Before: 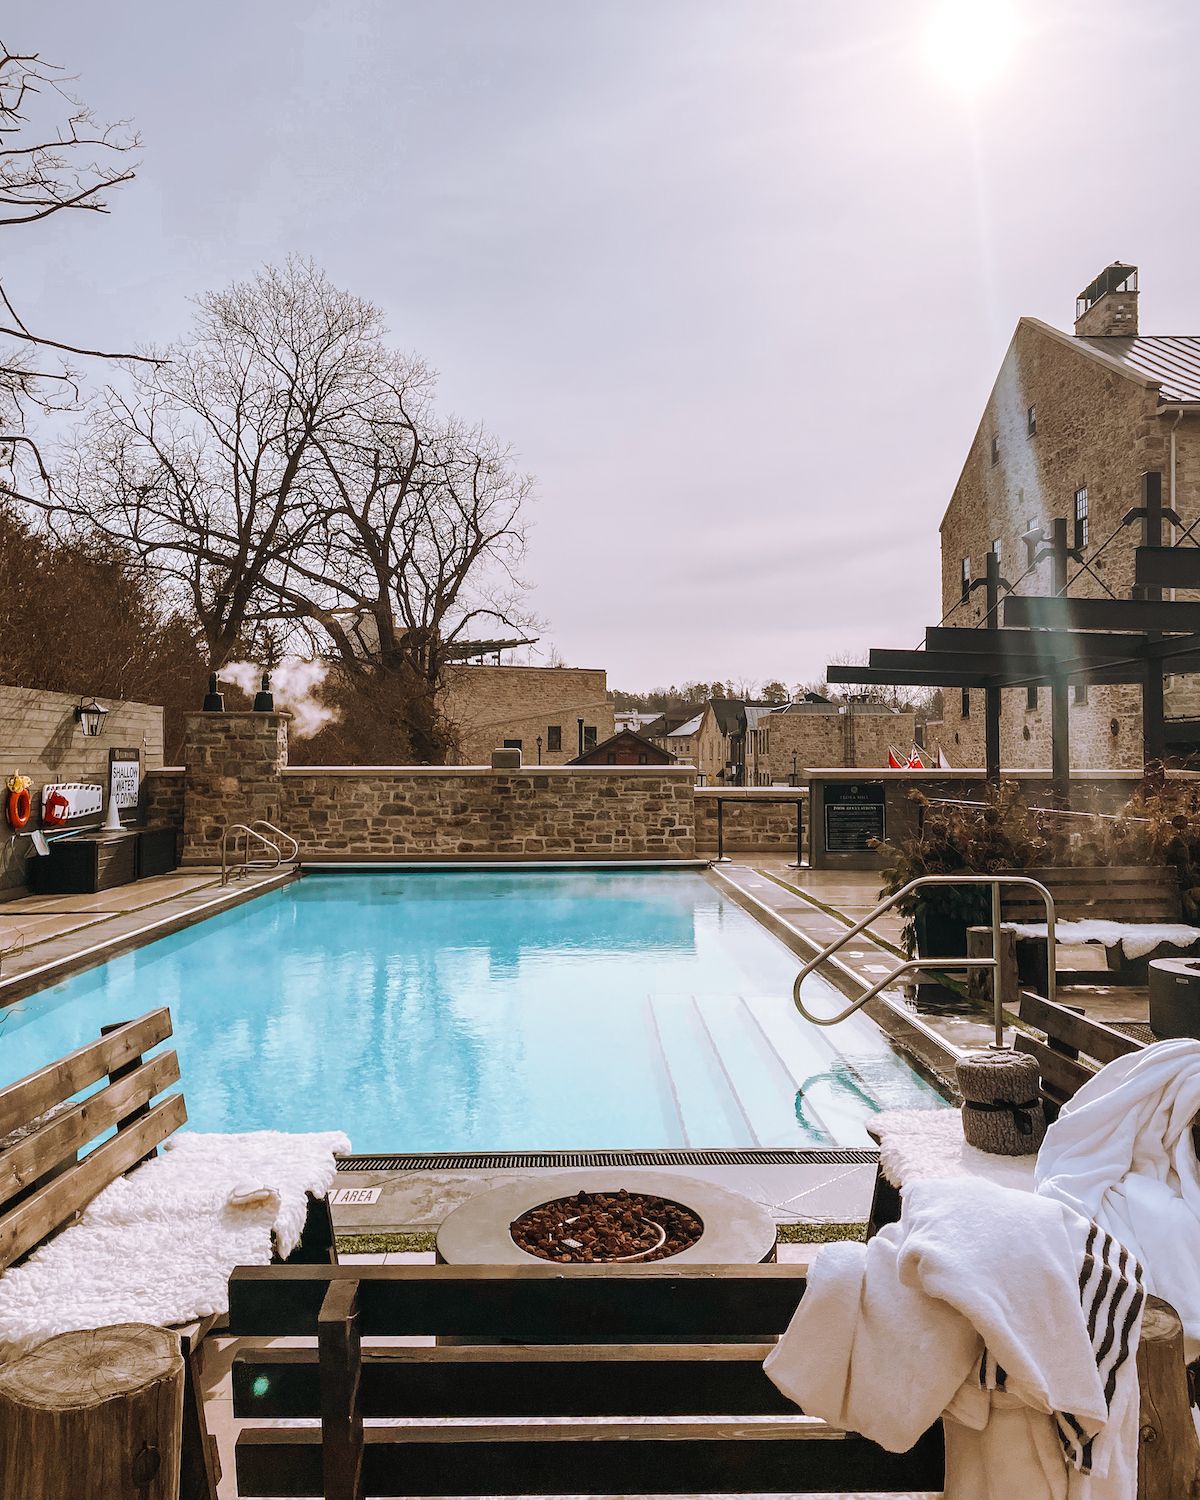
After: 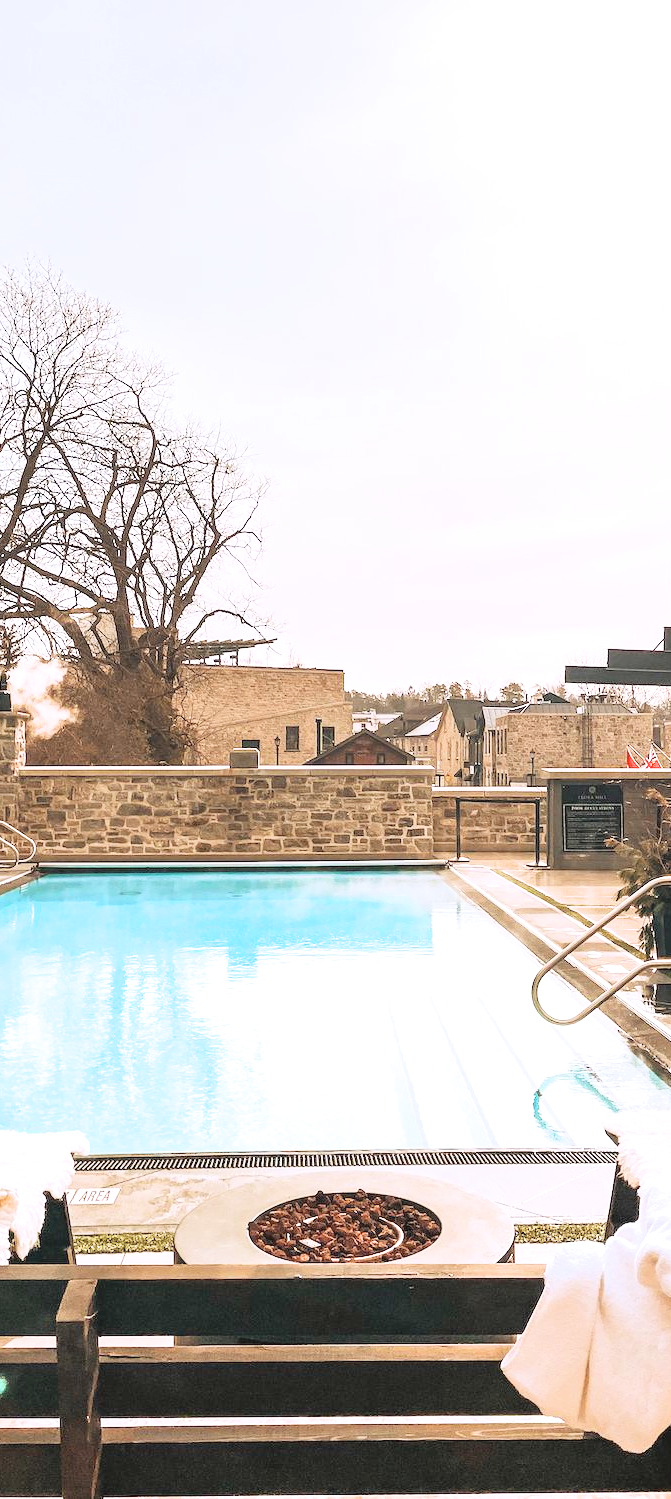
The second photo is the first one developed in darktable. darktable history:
filmic rgb: black relative exposure -14.19 EV, white relative exposure 3.35 EV, threshold 3.06 EV, hardness 7.92, contrast 0.986, enable highlight reconstruction true
exposure: black level correction 0, exposure 1.41 EV, compensate exposure bias true, compensate highlight preservation false
contrast brightness saturation: brightness 0.136
crop: left 21.867%, right 22.146%, bottom 0.012%
